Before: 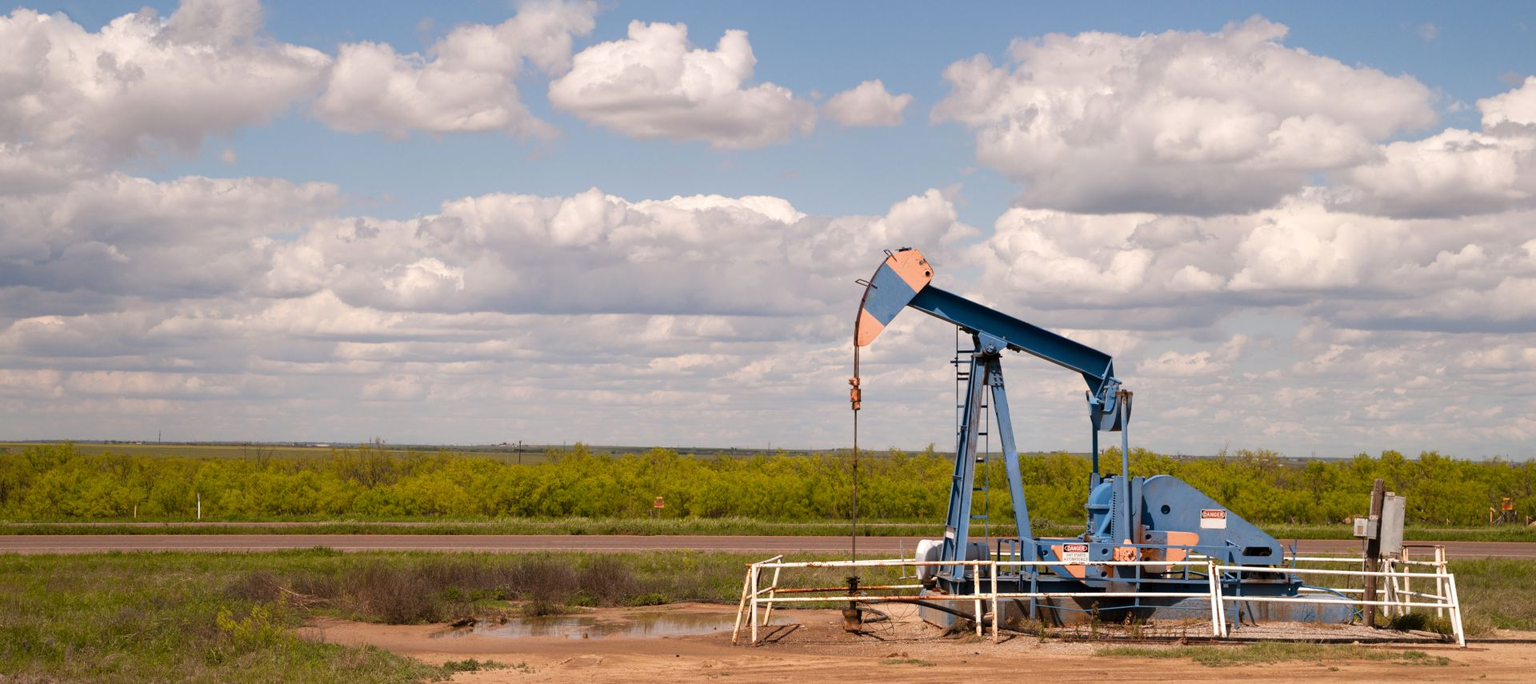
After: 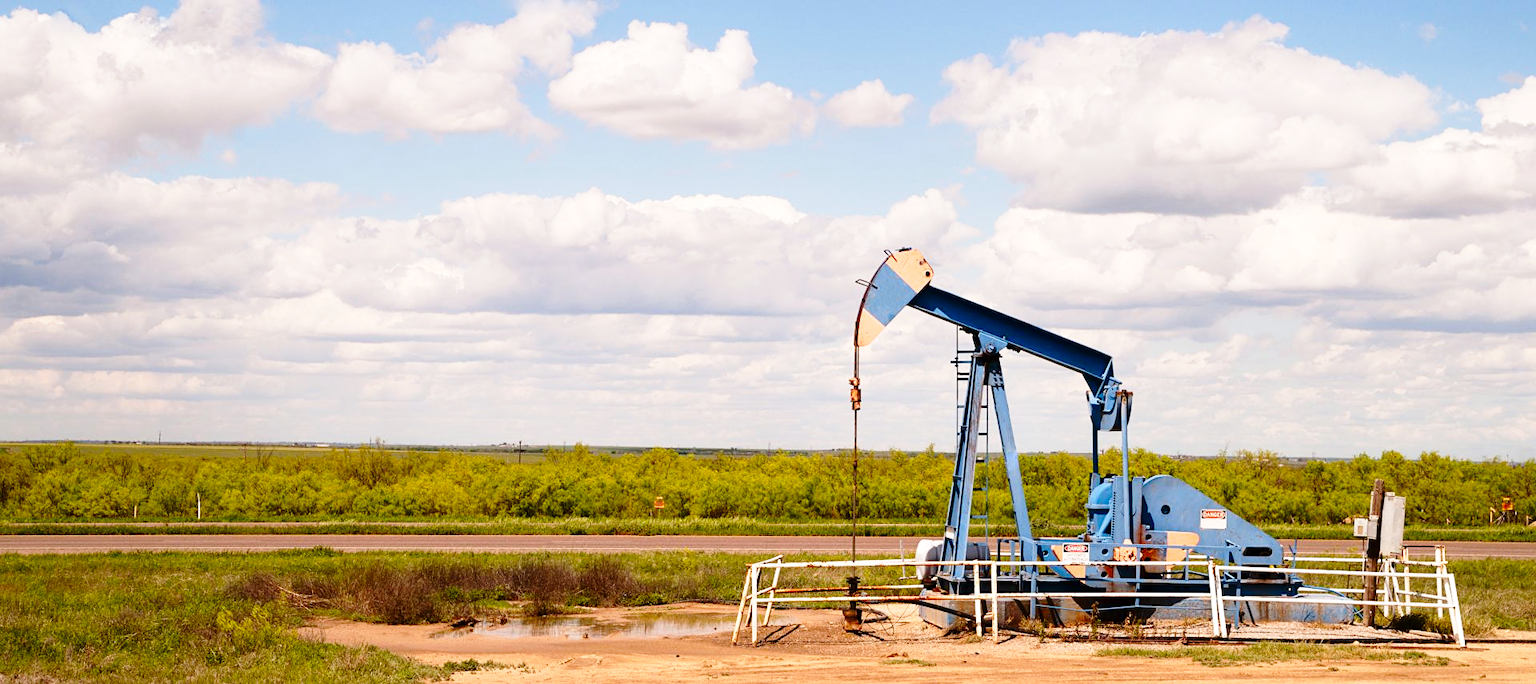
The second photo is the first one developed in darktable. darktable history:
contrast brightness saturation: contrast 0.131, brightness -0.055, saturation 0.155
sharpen: amount 0.217
base curve: curves: ch0 [(0, 0) (0.028, 0.03) (0.121, 0.232) (0.46, 0.748) (0.859, 0.968) (1, 1)], preserve colors none
